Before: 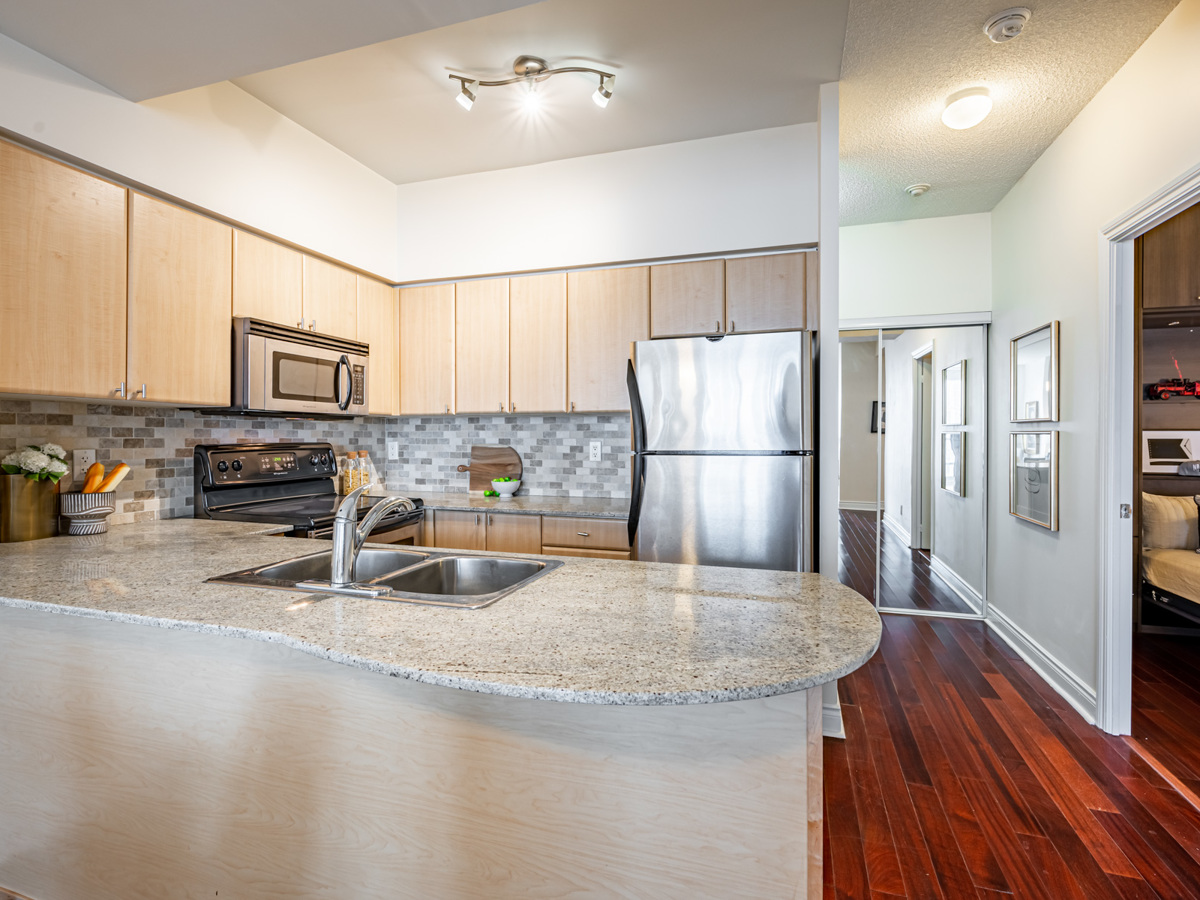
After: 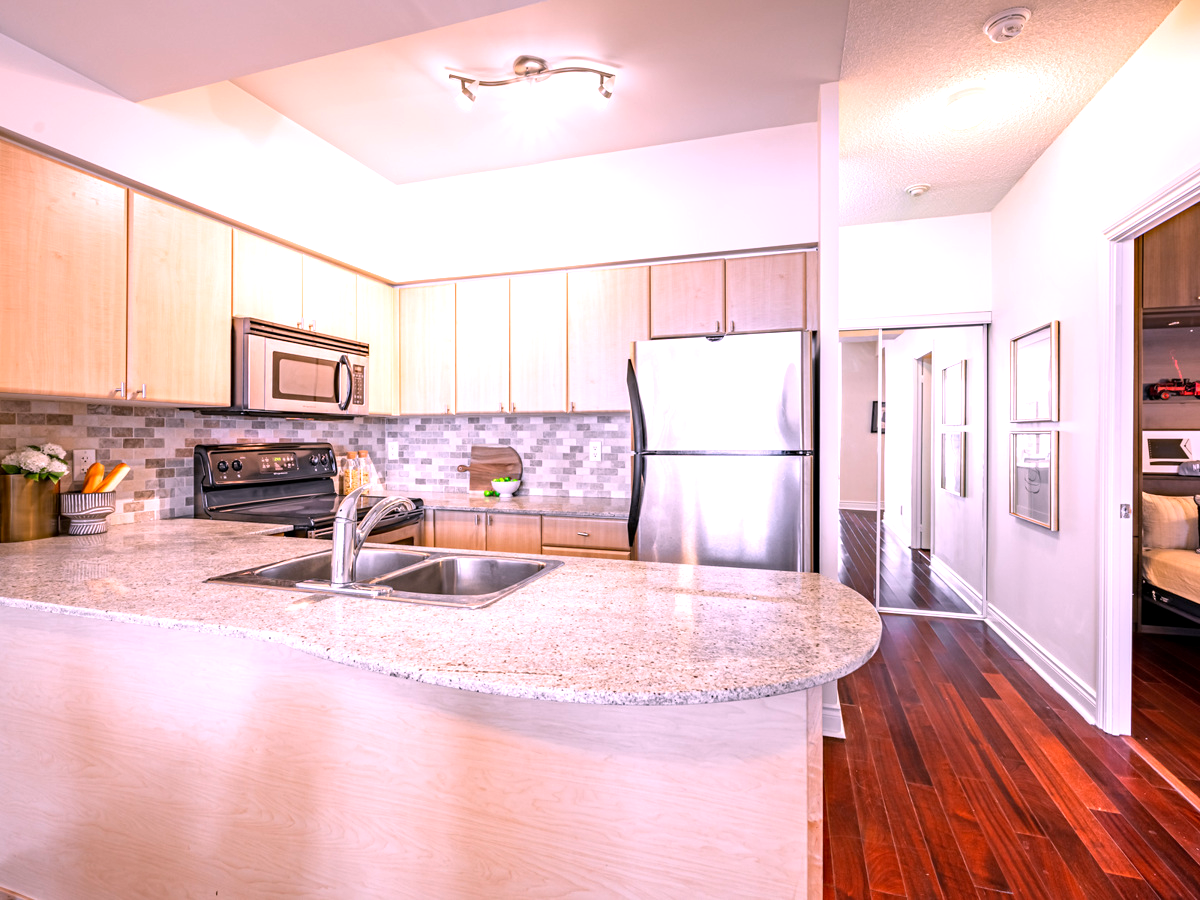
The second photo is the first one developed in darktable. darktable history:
exposure: black level correction 0.001, exposure 0.5 EV, compensate exposure bias true, compensate highlight preservation false
white balance: red 1.188, blue 1.11
